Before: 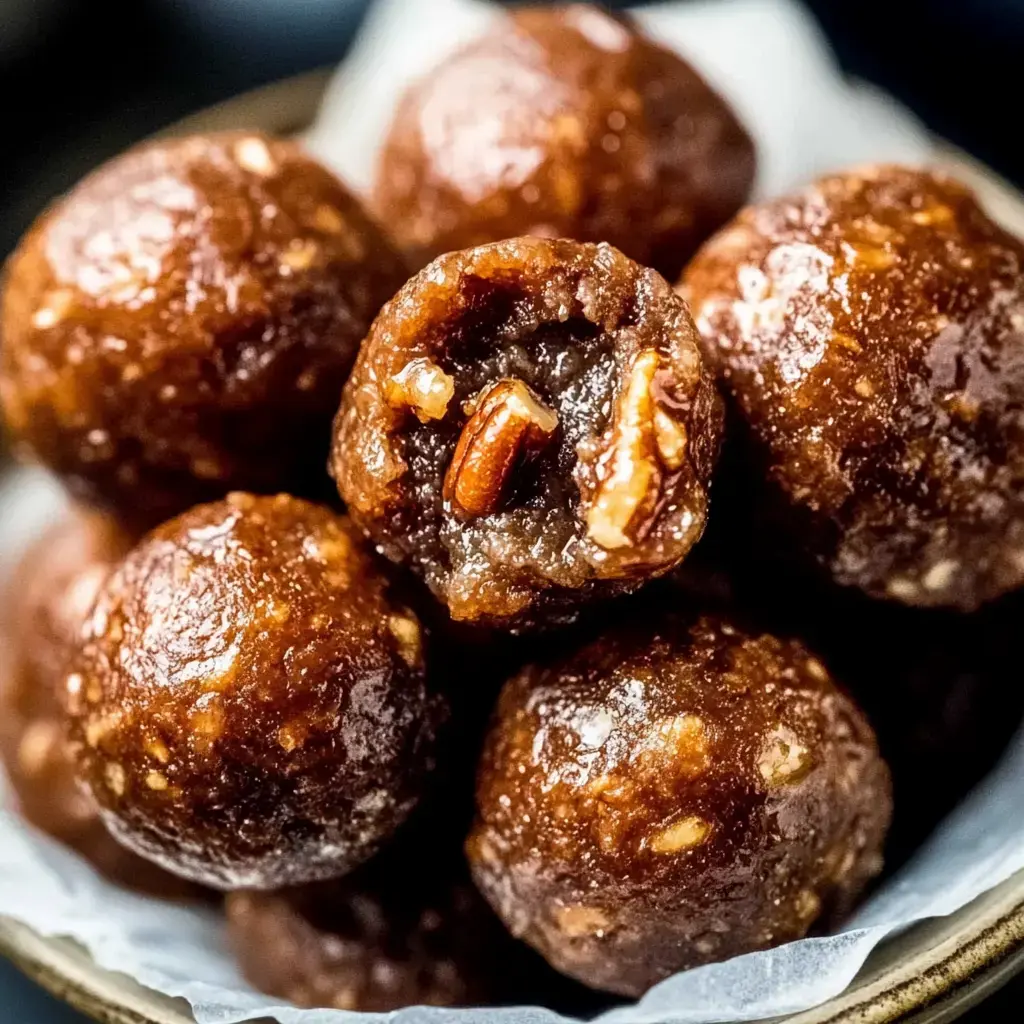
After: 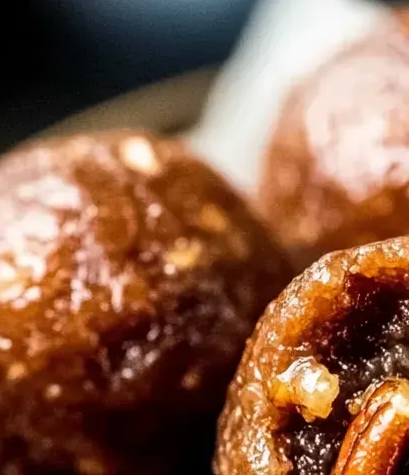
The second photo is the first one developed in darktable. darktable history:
crop and rotate: left 11.313%, top 0.12%, right 48.662%, bottom 53.443%
